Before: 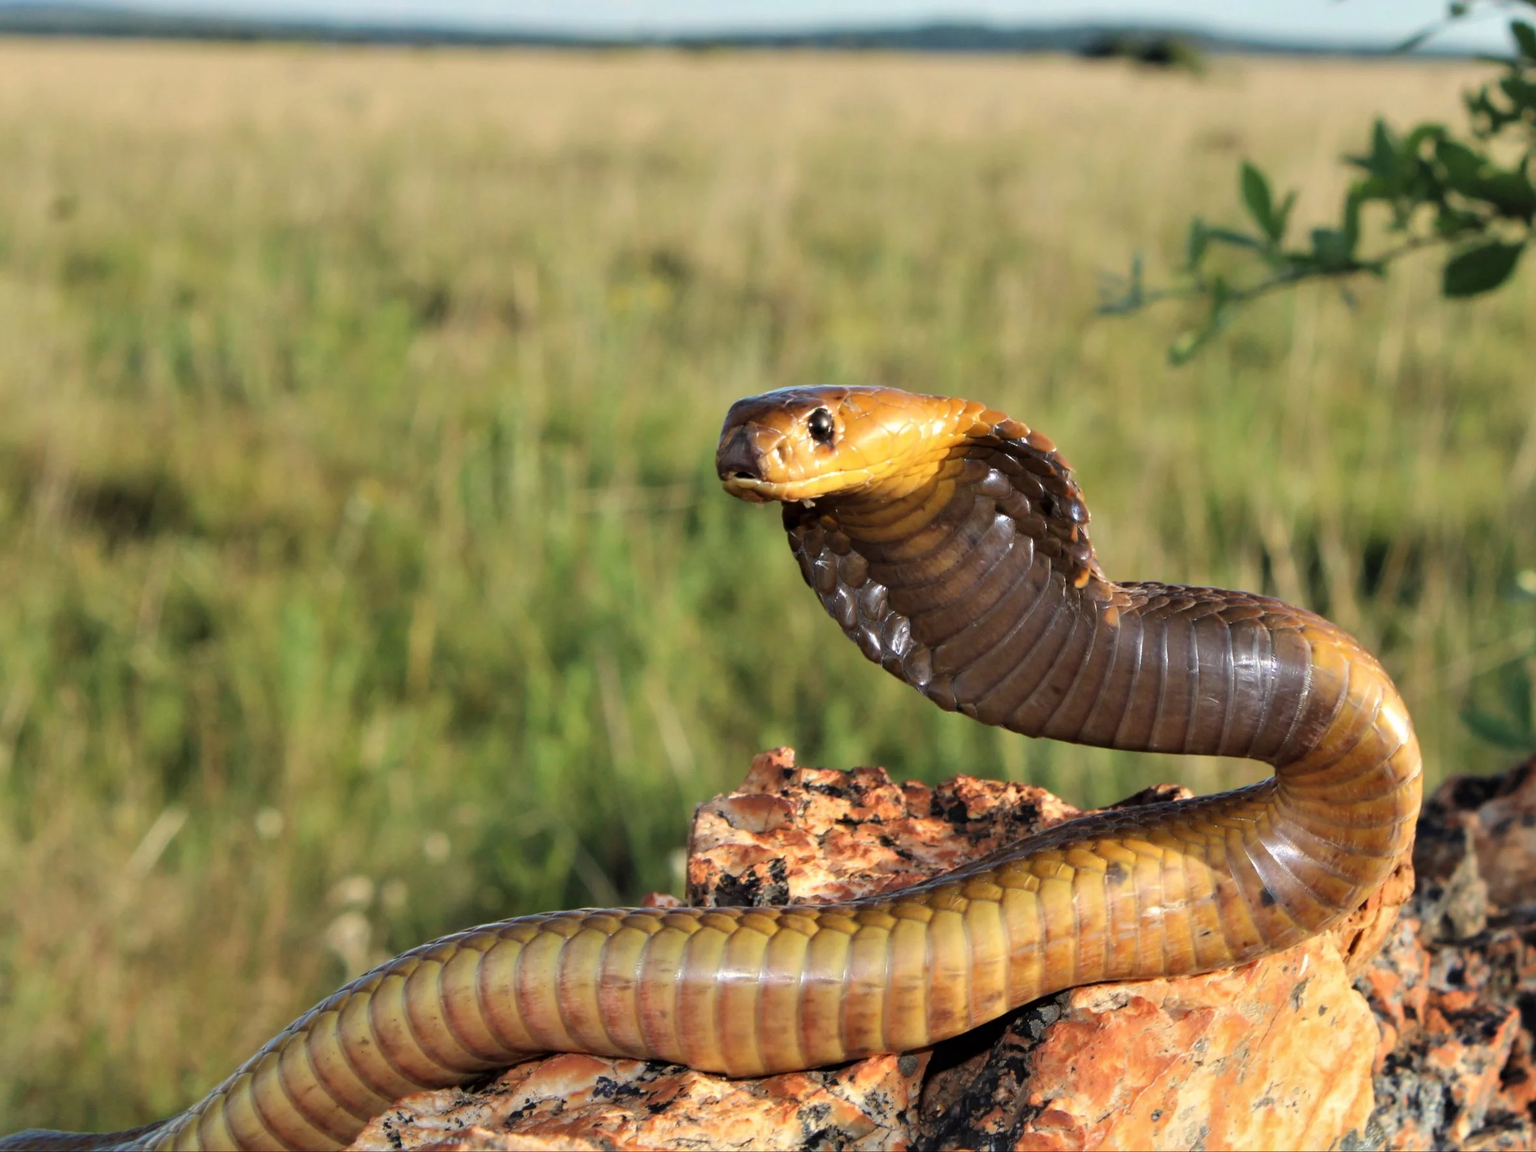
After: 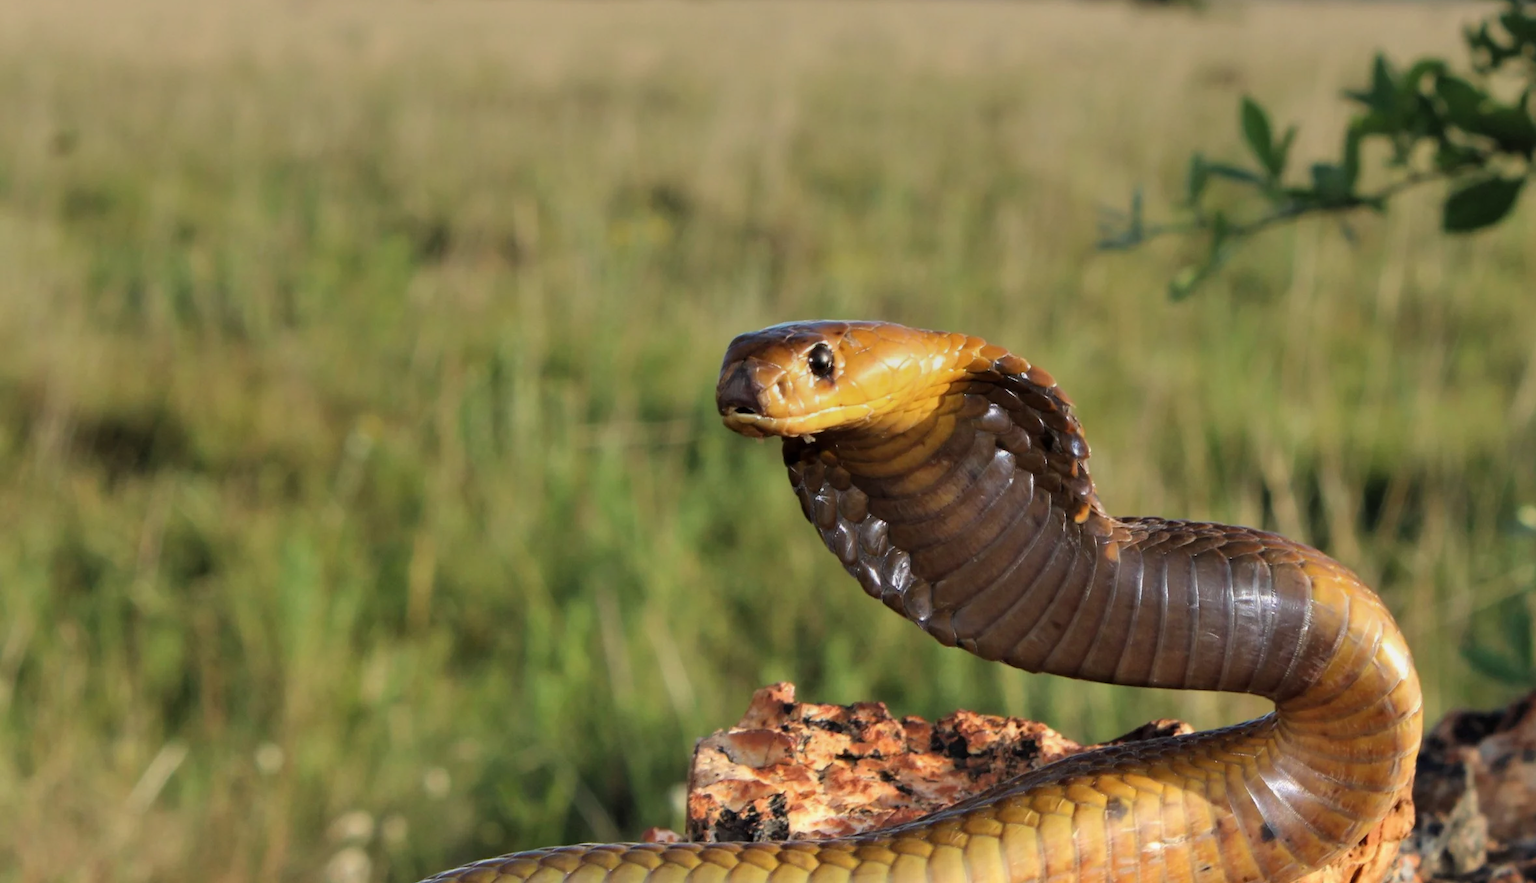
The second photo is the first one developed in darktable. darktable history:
crop: top 5.667%, bottom 17.637%
shadows and highlights: shadows -24.28, highlights 49.77, soften with gaussian
graduated density: rotation -0.352°, offset 57.64
